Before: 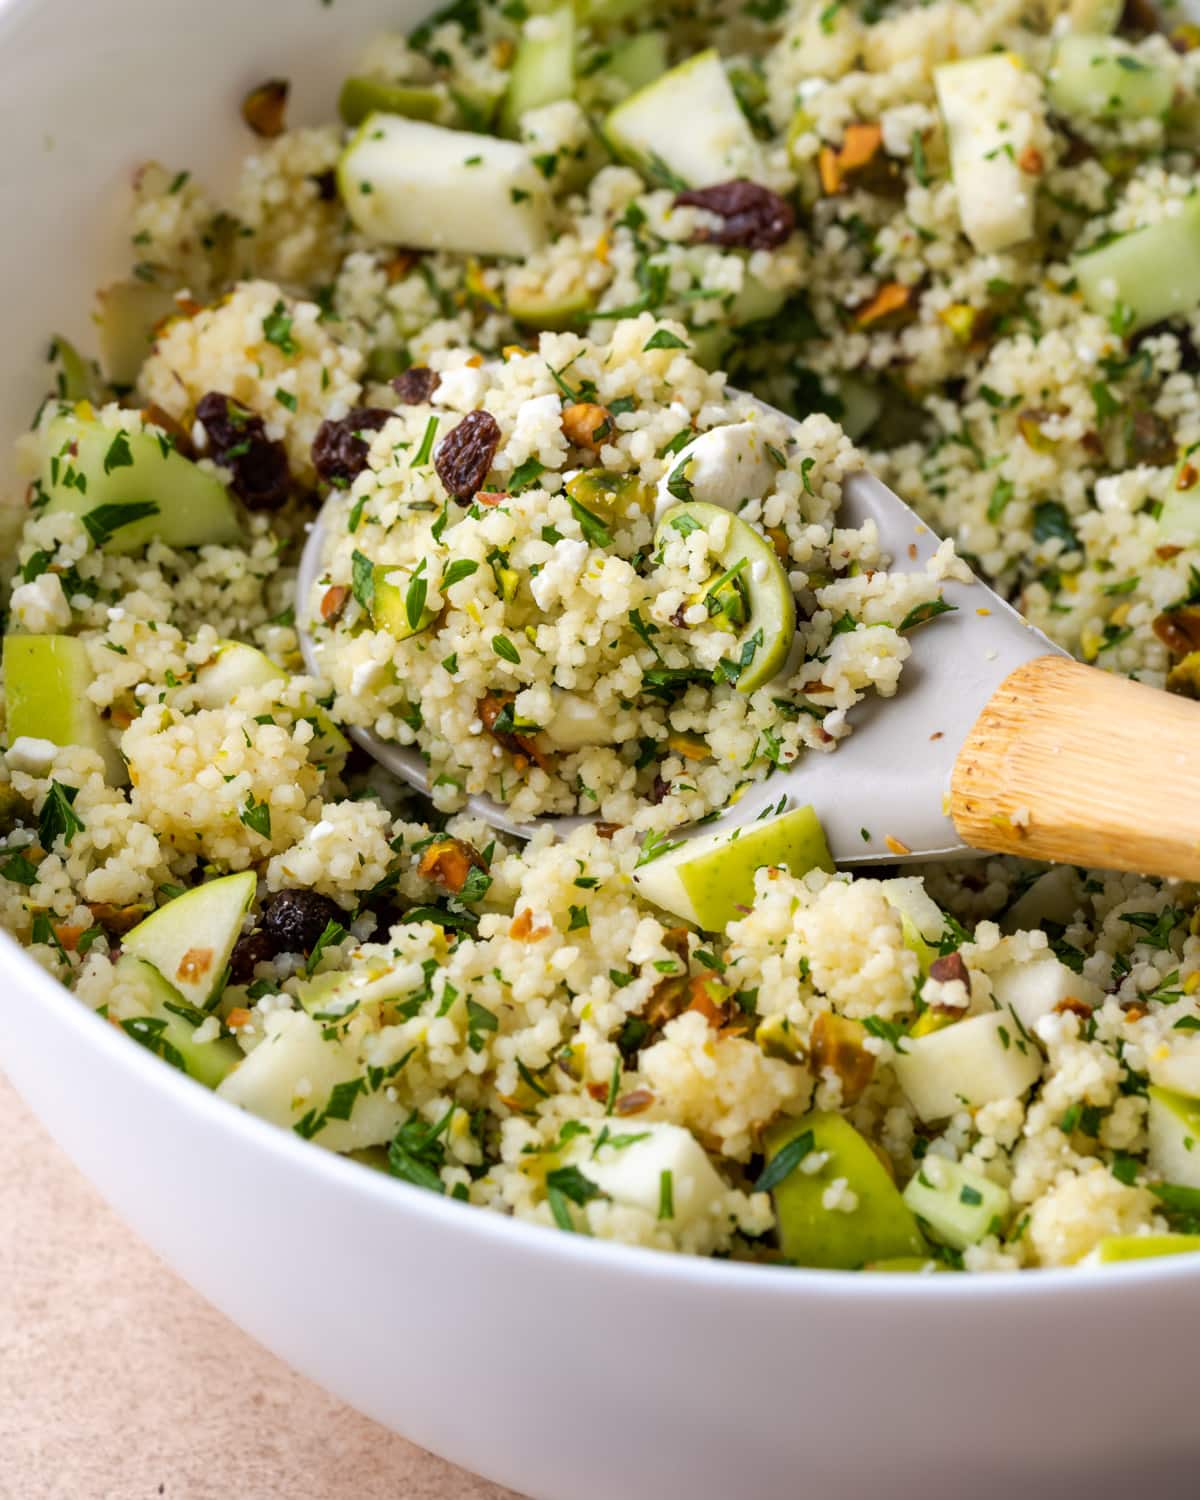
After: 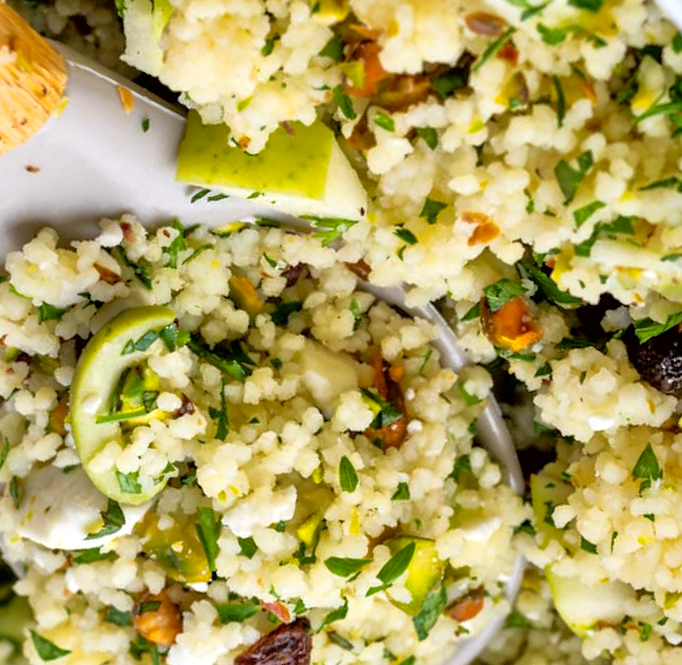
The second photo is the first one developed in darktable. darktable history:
crop and rotate: angle 147.23°, left 9.186%, top 15.643%, right 4.479%, bottom 17.001%
shadows and highlights: shadows 30.02
tone equalizer: -7 EV 0.143 EV, -6 EV 0.619 EV, -5 EV 1.16 EV, -4 EV 1.31 EV, -3 EV 1.17 EV, -2 EV 0.6 EV, -1 EV 0.15 EV, mask exposure compensation -0.505 EV
tone curve: curves: ch0 [(0, 0) (0.042, 0.01) (0.223, 0.123) (0.59, 0.574) (0.802, 0.868) (1, 1)], color space Lab, independent channels, preserve colors none
